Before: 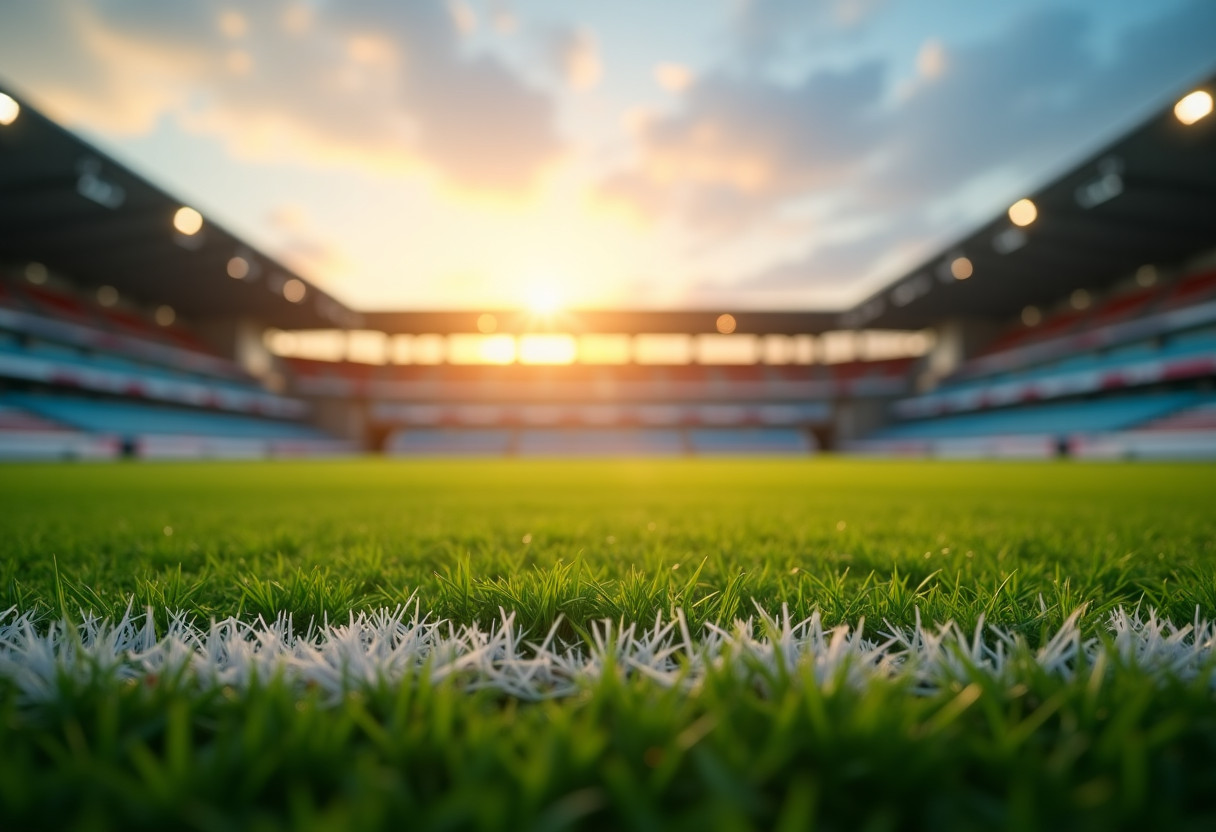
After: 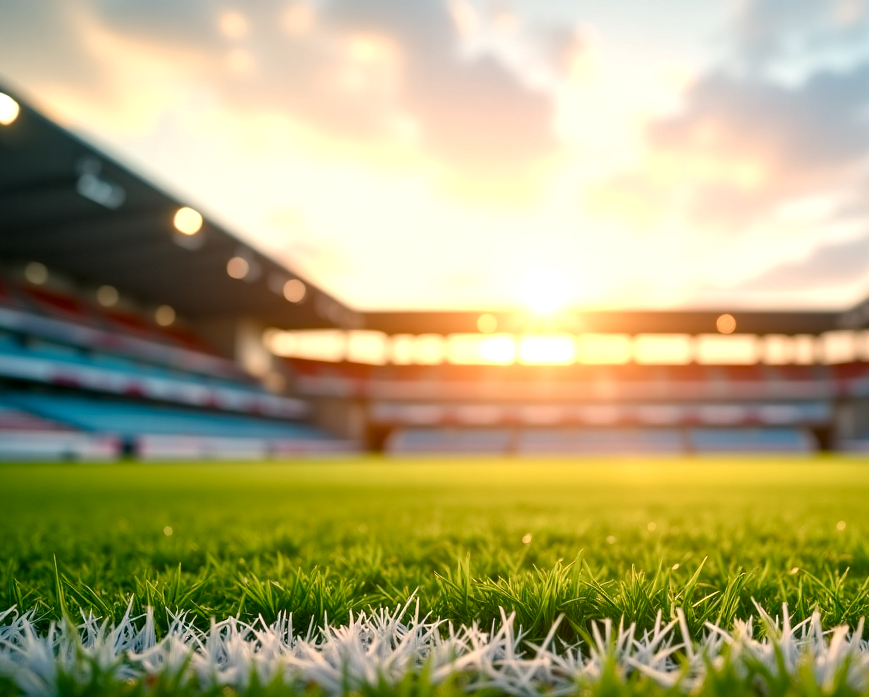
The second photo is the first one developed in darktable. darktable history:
exposure: black level correction 0.001, exposure 0.499 EV, compensate highlight preservation false
local contrast: mode bilateral grid, contrast 20, coarseness 20, detail 150%, midtone range 0.2
crop: right 28.5%, bottom 16.215%
color balance rgb: highlights gain › chroma 3.016%, highlights gain › hue 60.17°, perceptual saturation grading › global saturation 14.204%, perceptual saturation grading › highlights -25.151%, perceptual saturation grading › shadows 26.015%, global vibrance 9.693%
